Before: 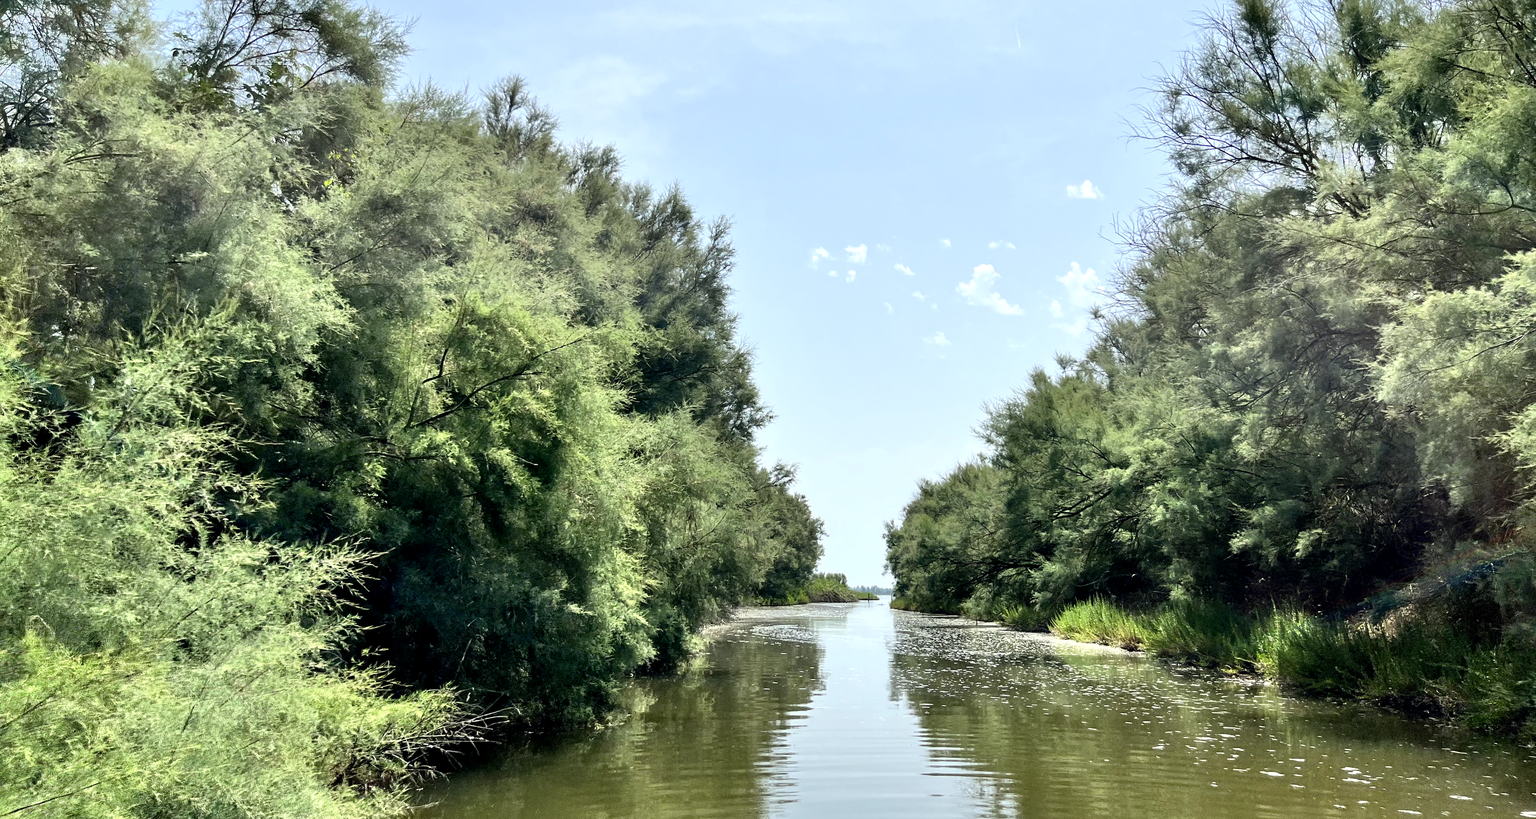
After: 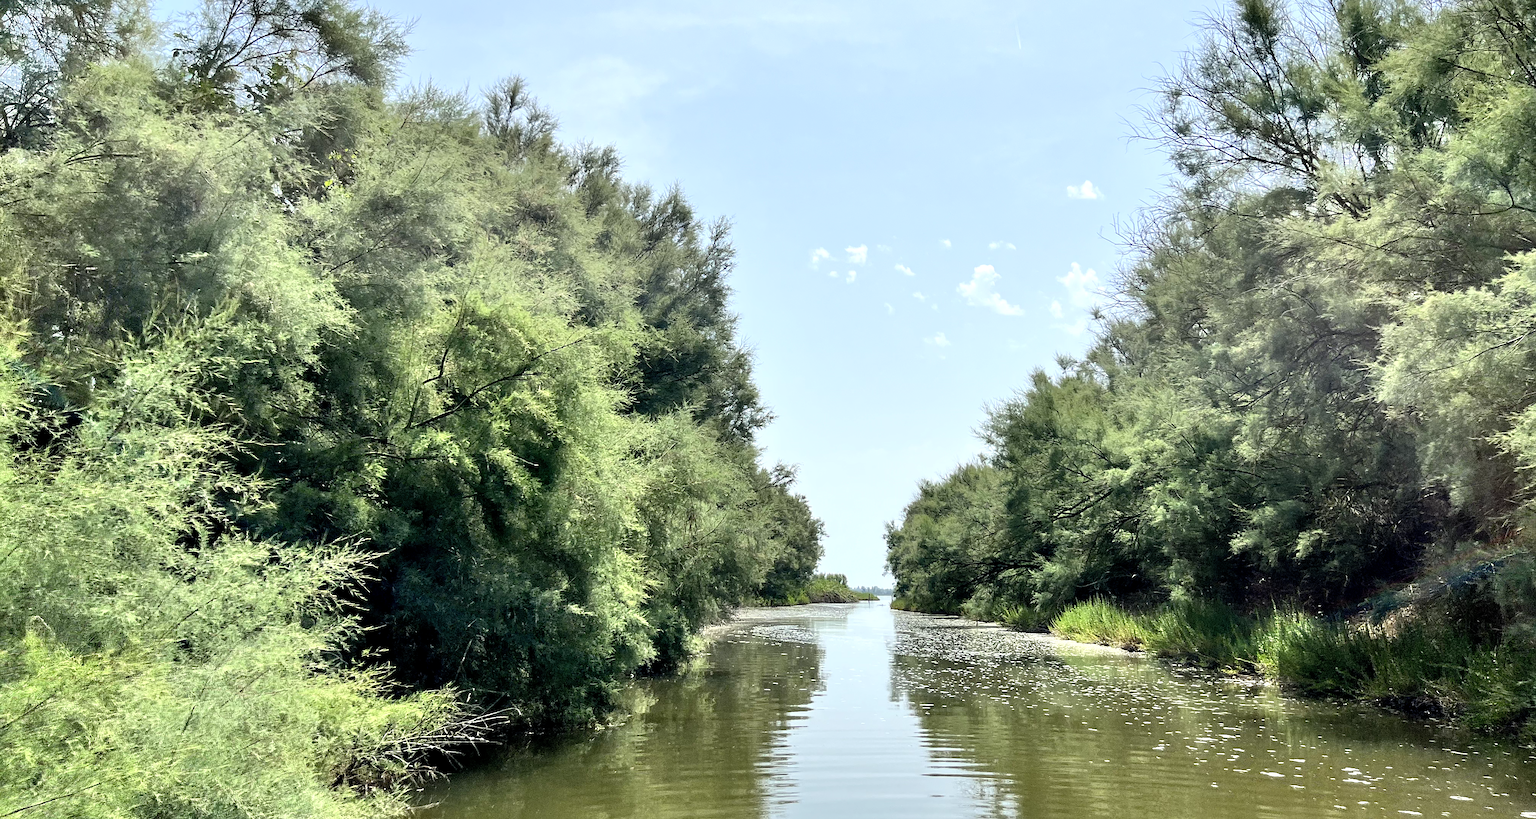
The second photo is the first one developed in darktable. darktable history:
sharpen: radius 1.967
contrast brightness saturation: contrast 0.05, brightness 0.06, saturation 0.01
